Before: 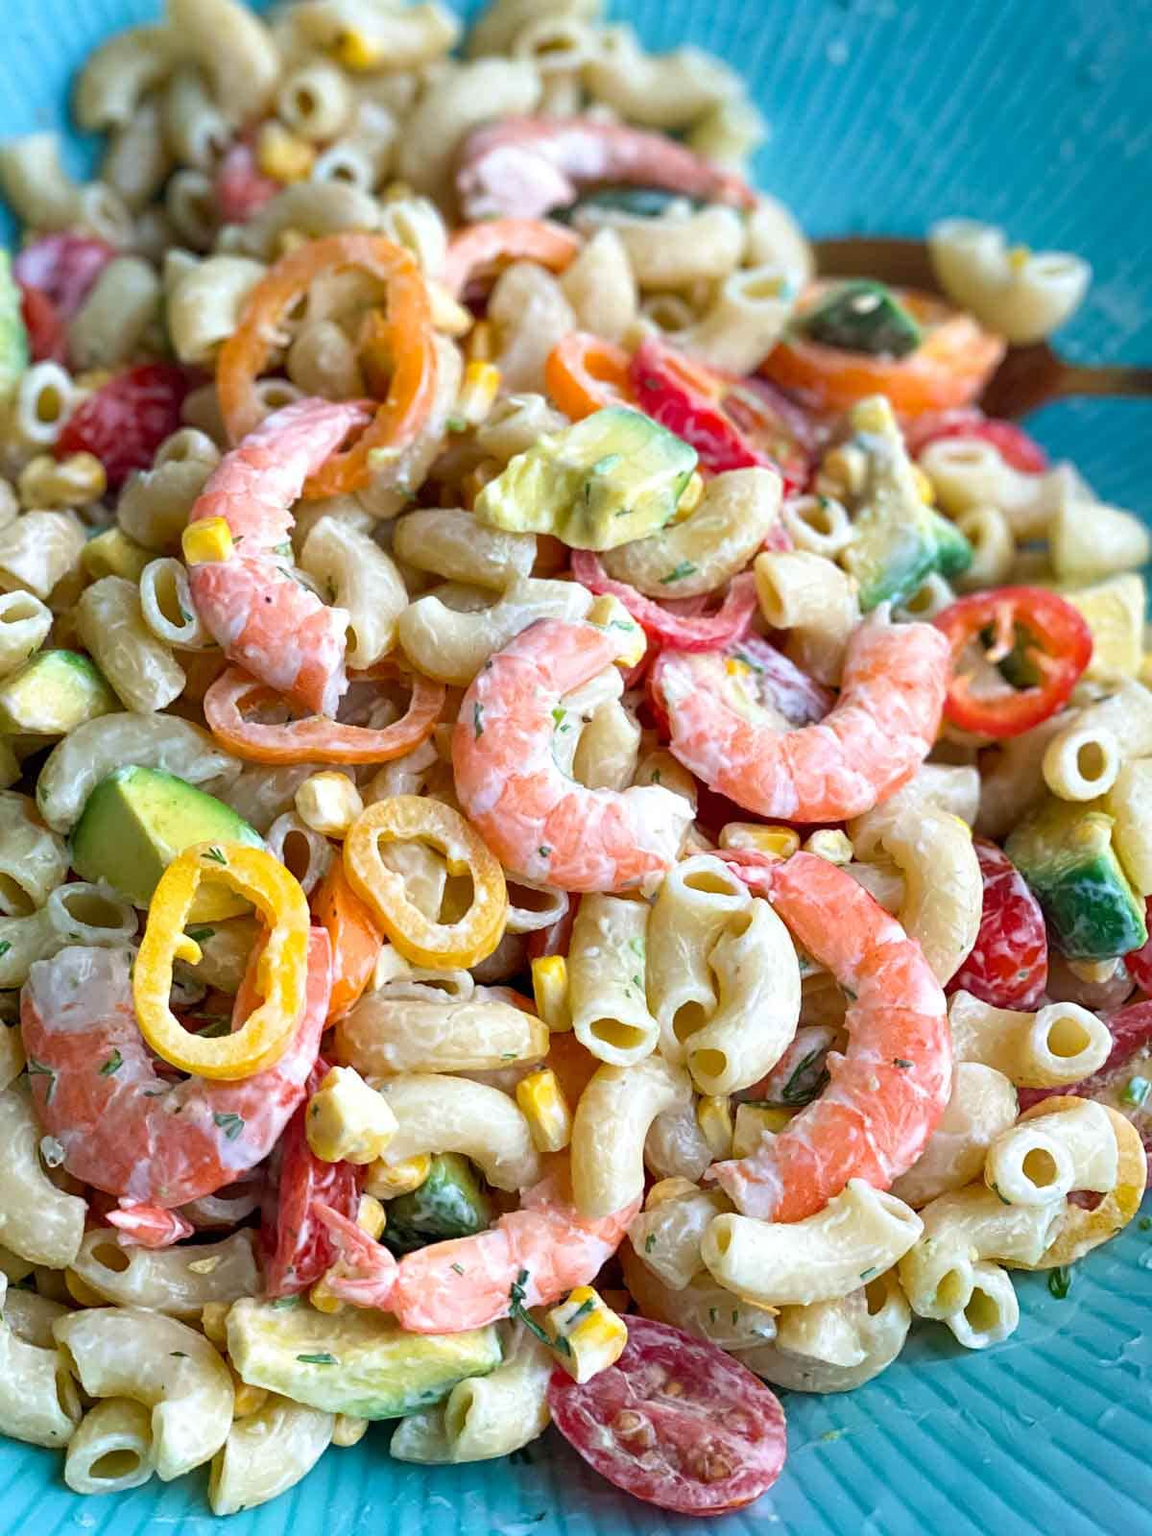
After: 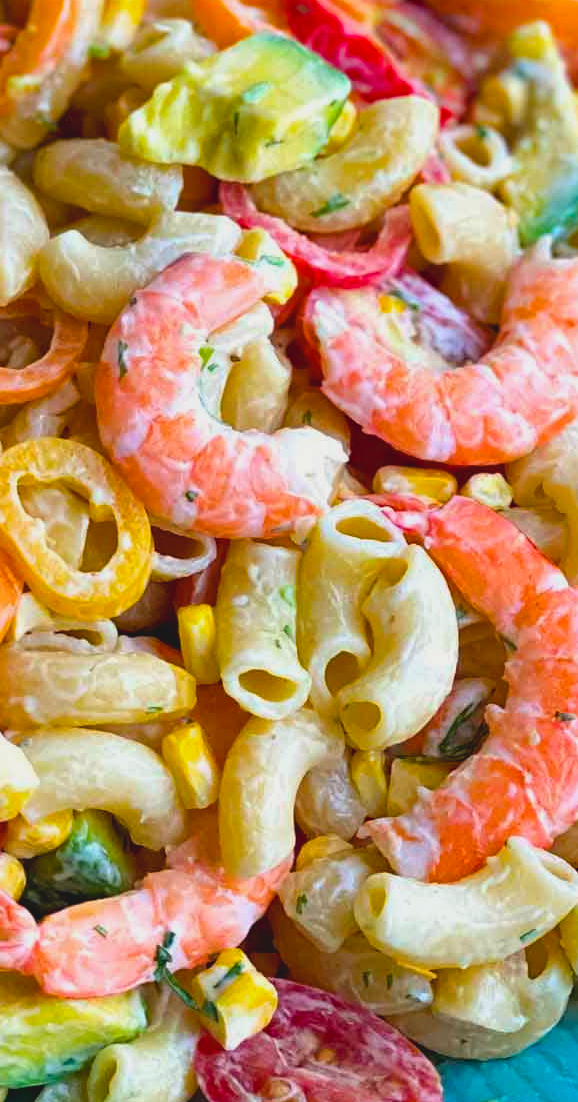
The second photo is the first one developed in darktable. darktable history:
crop: left 31.378%, top 24.484%, right 20.387%, bottom 6.612%
color balance rgb: power › luminance -3.781%, power › chroma 0.532%, power › hue 41.3°, global offset › luminance 0.252%, global offset › hue 171.29°, linear chroma grading › global chroma 15.214%, perceptual saturation grading › global saturation 14.783%, global vibrance 14.483%
contrast brightness saturation: contrast -0.128
haze removal: adaptive false
